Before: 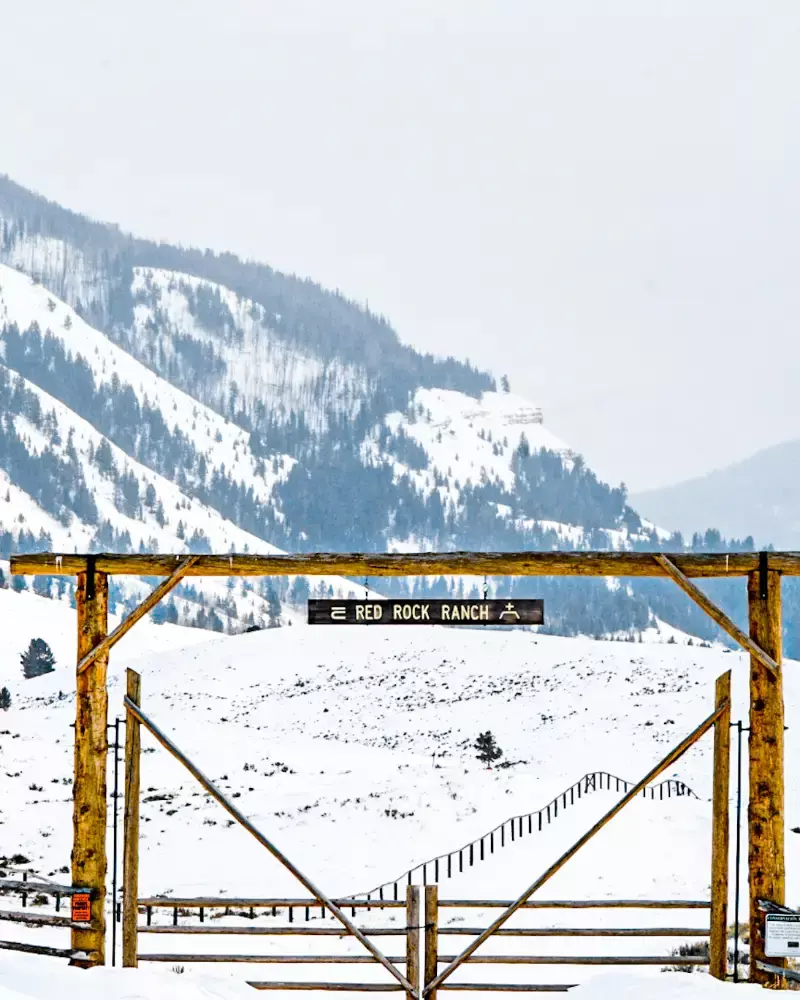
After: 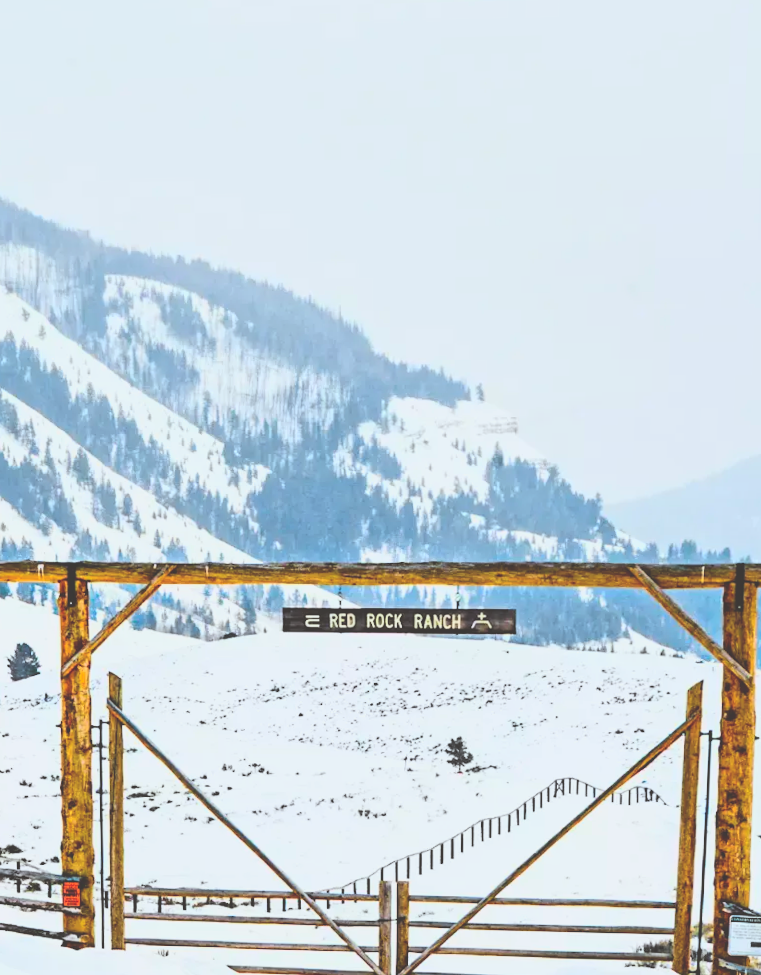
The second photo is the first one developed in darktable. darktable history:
contrast brightness saturation: contrast 0.24, brightness 0.26, saturation 0.39
exposure: black level correction -0.036, exposure -0.497 EV, compensate highlight preservation false
color correction: highlights a* -2.73, highlights b* -2.09, shadows a* 2.41, shadows b* 2.73
rotate and perspective: rotation 0.074°, lens shift (vertical) 0.096, lens shift (horizontal) -0.041, crop left 0.043, crop right 0.952, crop top 0.024, crop bottom 0.979
